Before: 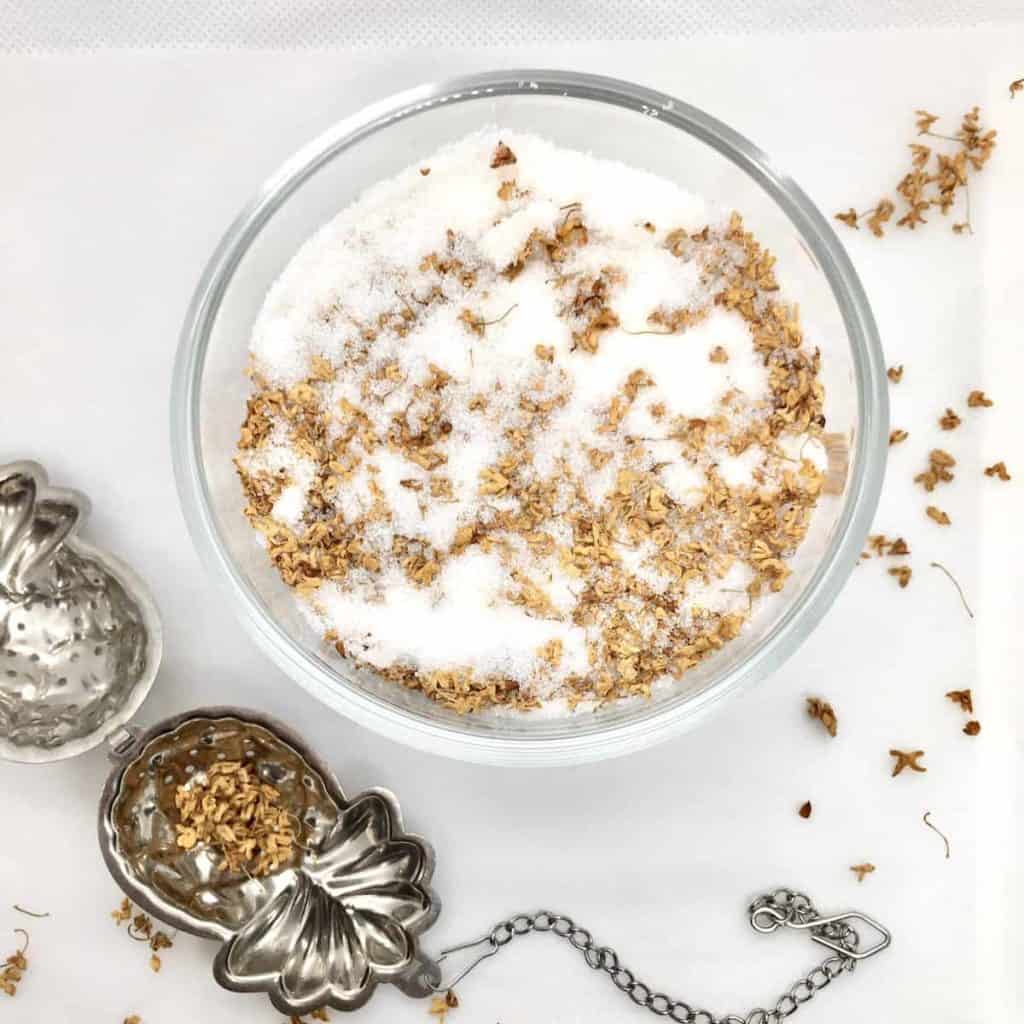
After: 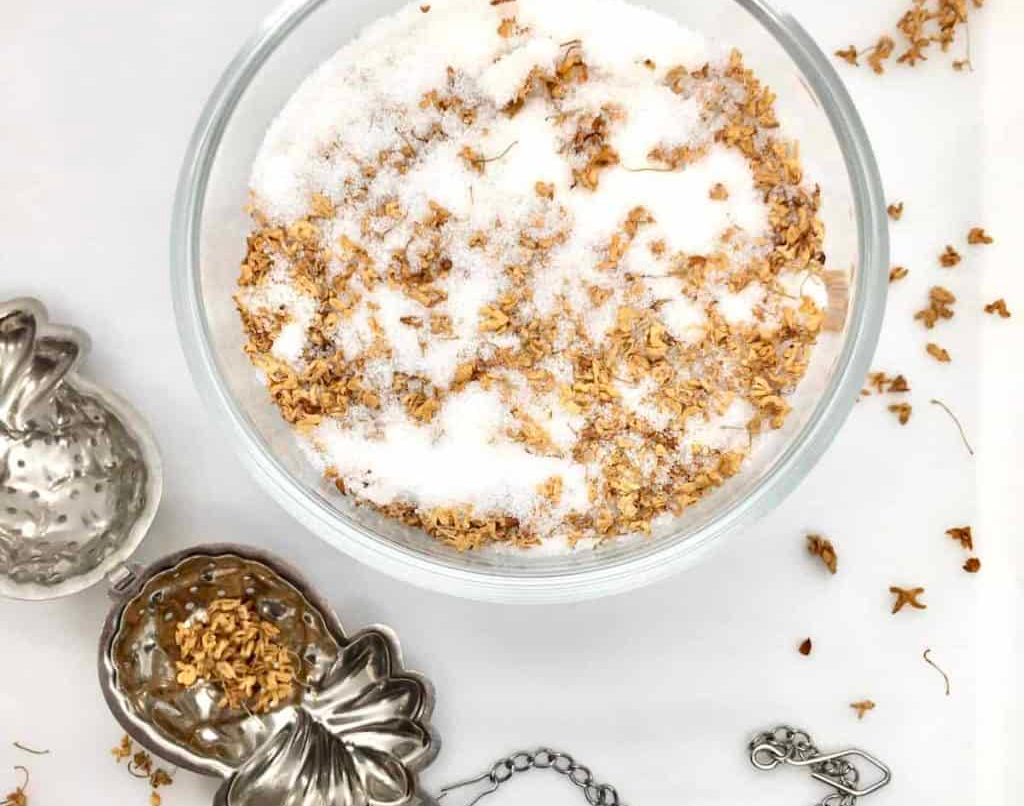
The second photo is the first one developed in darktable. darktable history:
crop and rotate: top 15.926%, bottom 5.341%
